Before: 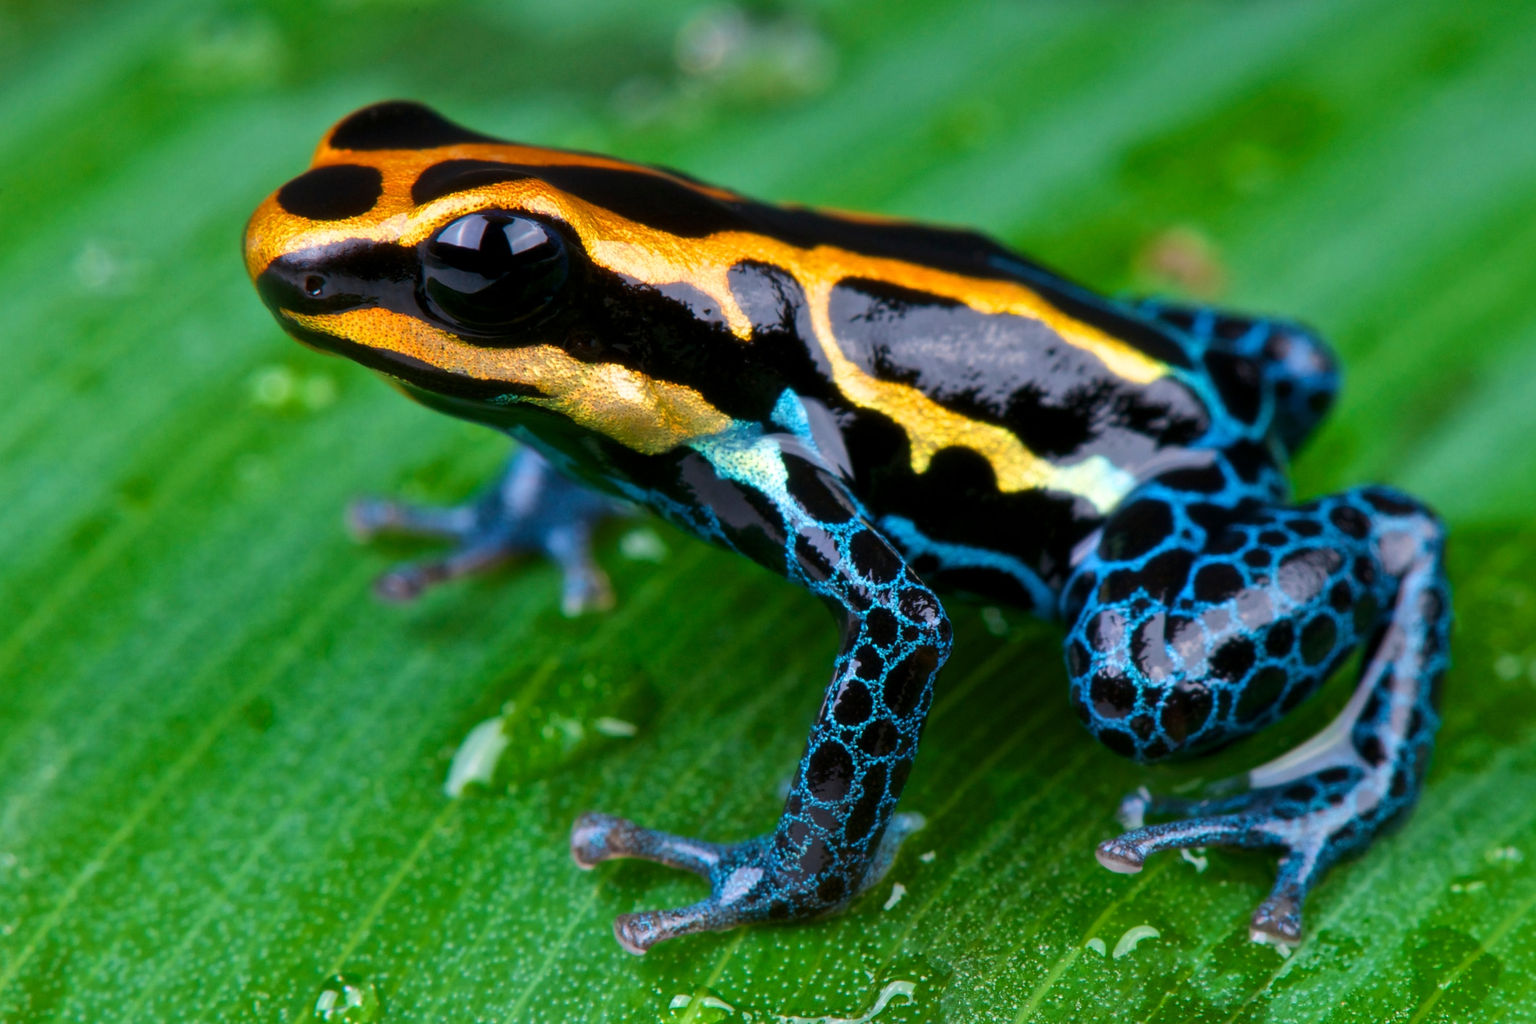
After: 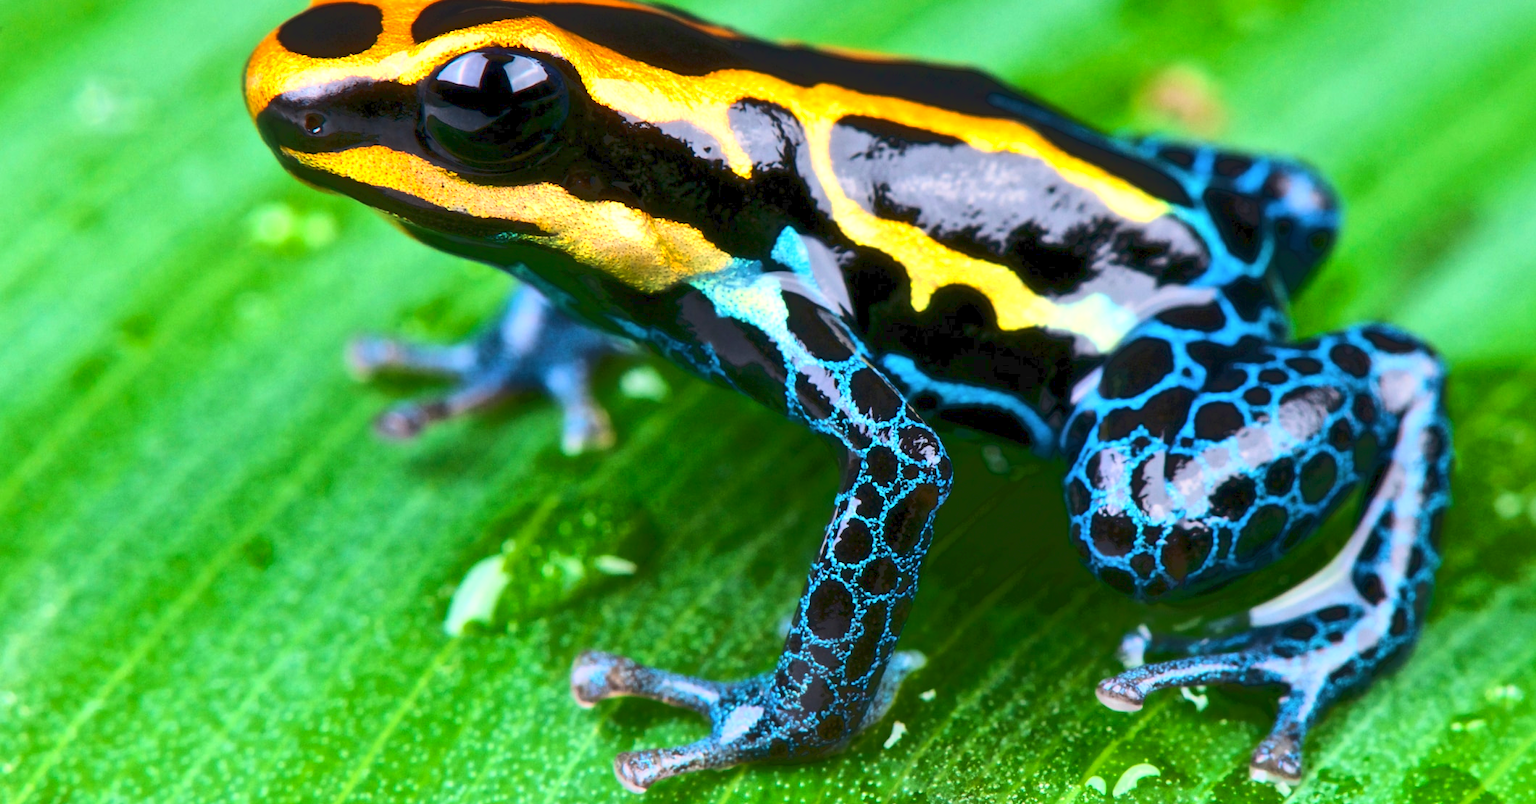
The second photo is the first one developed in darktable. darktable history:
crop and rotate: top 15.895%, bottom 5.482%
color correction: highlights b* 2.93
tone curve: curves: ch0 [(0, 0) (0.003, 0.037) (0.011, 0.061) (0.025, 0.104) (0.044, 0.145) (0.069, 0.145) (0.1, 0.127) (0.136, 0.175) (0.177, 0.207) (0.224, 0.252) (0.277, 0.341) (0.335, 0.446) (0.399, 0.554) (0.468, 0.658) (0.543, 0.757) (0.623, 0.843) (0.709, 0.919) (0.801, 0.958) (0.898, 0.975) (1, 1)]
